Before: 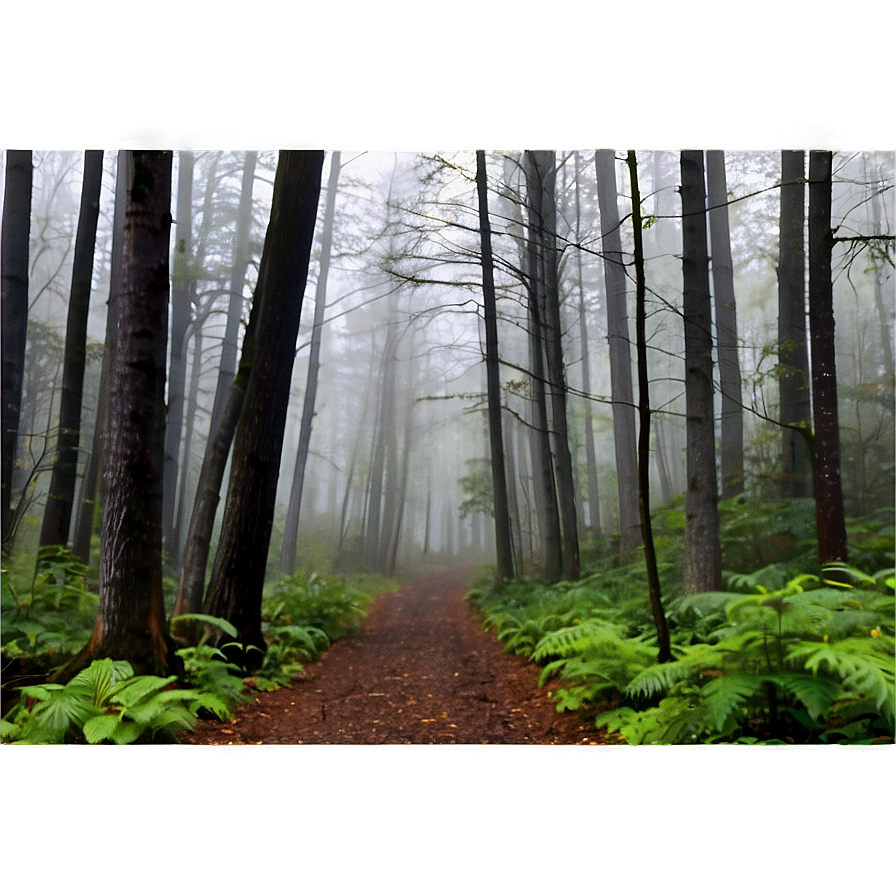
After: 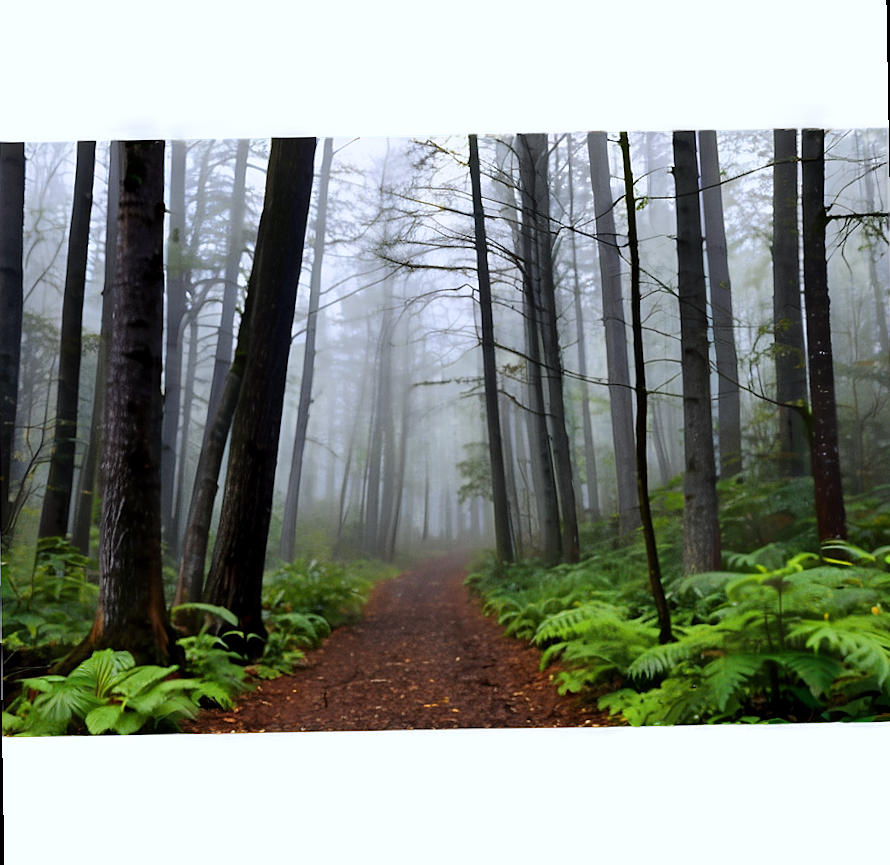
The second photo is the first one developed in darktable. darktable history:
white balance: red 0.967, blue 1.049
rotate and perspective: rotation -1°, crop left 0.011, crop right 0.989, crop top 0.025, crop bottom 0.975
